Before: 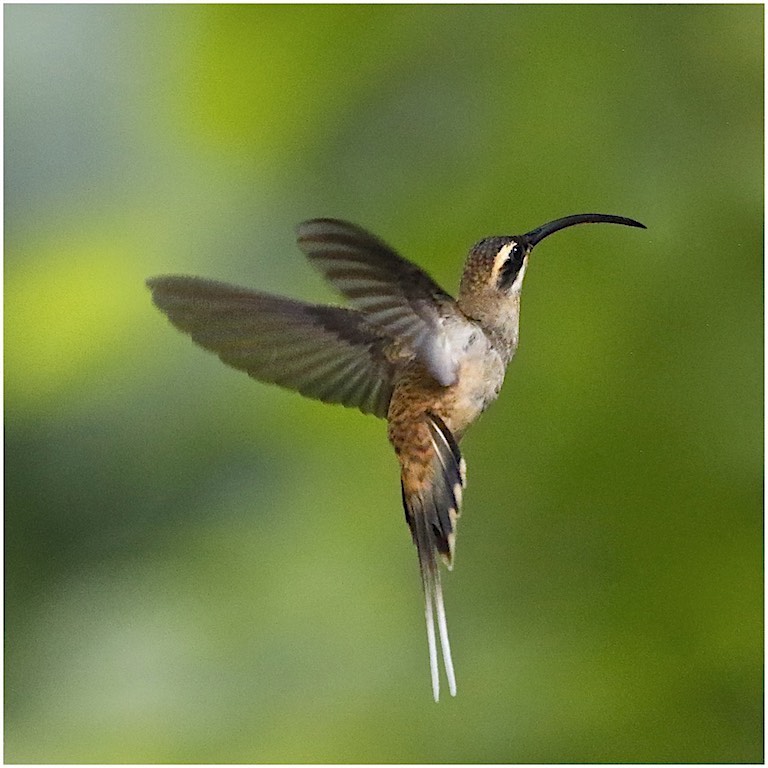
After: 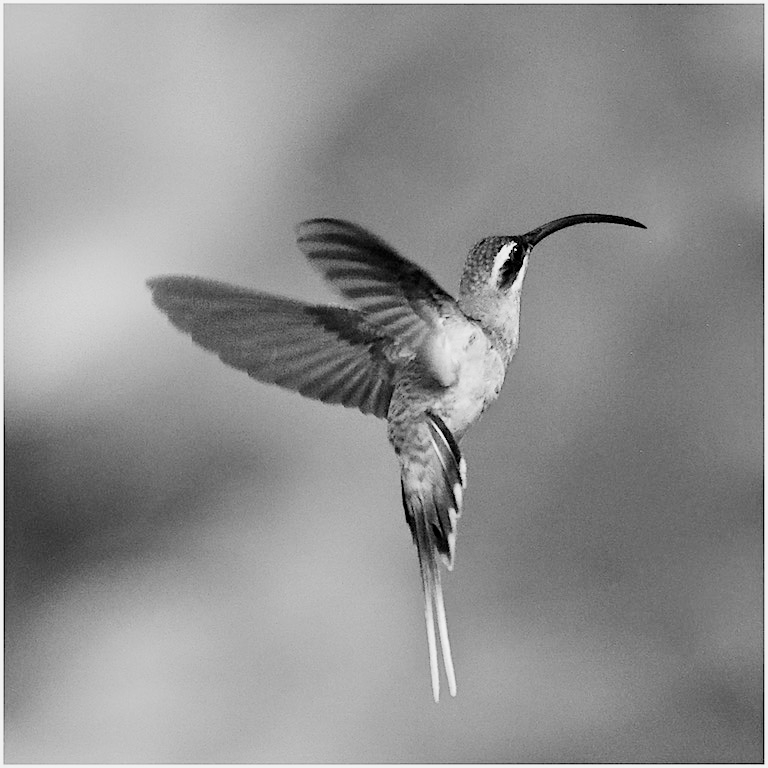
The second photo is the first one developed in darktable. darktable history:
filmic rgb: black relative exposure -5.09 EV, white relative exposure 3.55 EV, threshold 2.96 EV, hardness 3.16, contrast 1.187, highlights saturation mix -49.86%, color science v5 (2021), contrast in shadows safe, contrast in highlights safe, enable highlight reconstruction true
exposure: black level correction 0, exposure 0.679 EV, compensate highlight preservation false
color zones: curves: ch0 [(0, 0.278) (0.143, 0.5) (0.286, 0.5) (0.429, 0.5) (0.571, 0.5) (0.714, 0.5) (0.857, 0.5) (1, 0.5)]; ch1 [(0, 1) (0.143, 0.165) (0.286, 0) (0.429, 0) (0.571, 0) (0.714, 0) (0.857, 0.5) (1, 0.5)]; ch2 [(0, 0.508) (0.143, 0.5) (0.286, 0.5) (0.429, 0.5) (0.571, 0.5) (0.714, 0.5) (0.857, 0.5) (1, 0.5)]
